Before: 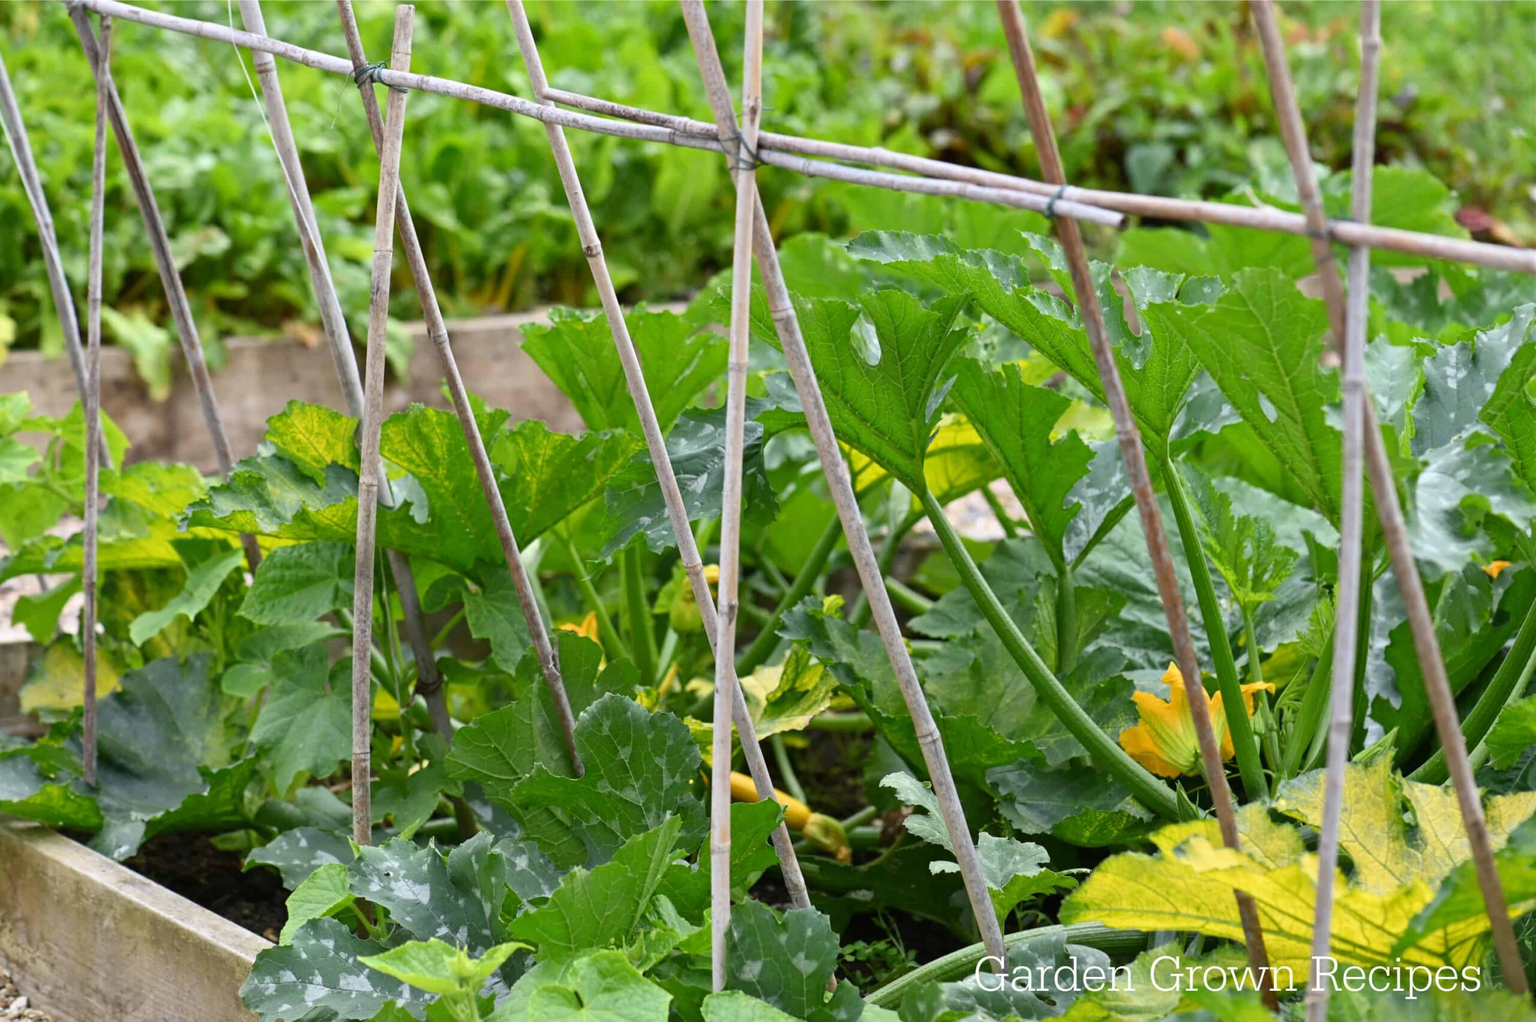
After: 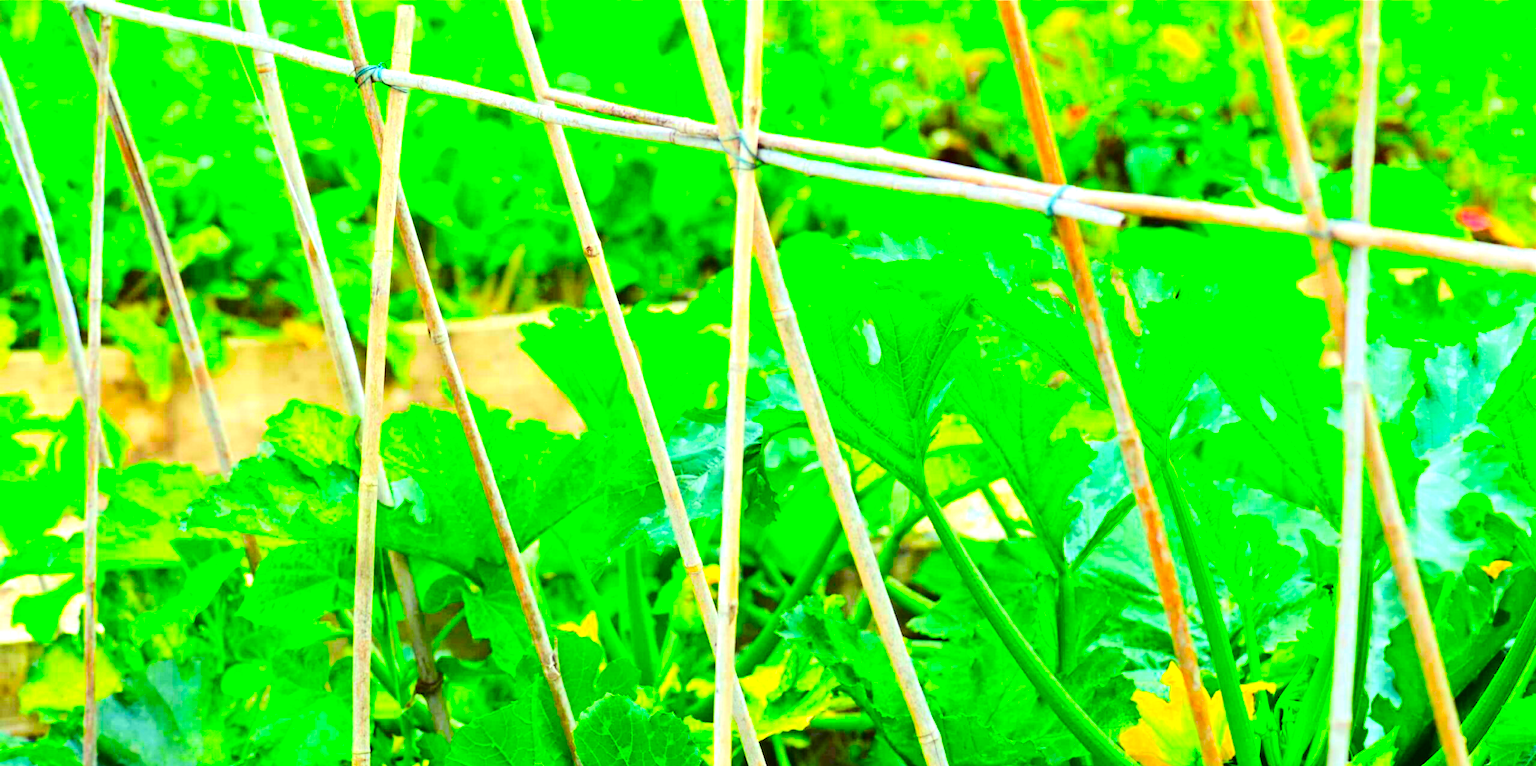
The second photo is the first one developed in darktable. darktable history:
color correction: highlights a* -10.76, highlights b* 9.96, saturation 1.71
exposure: exposure 0.217 EV, compensate exposure bias true, compensate highlight preservation false
tone equalizer: -7 EV 0.151 EV, -6 EV 0.589 EV, -5 EV 1.18 EV, -4 EV 1.34 EV, -3 EV 1.15 EV, -2 EV 0.6 EV, -1 EV 0.157 EV, edges refinement/feathering 500, mask exposure compensation -1.57 EV, preserve details no
crop: bottom 24.986%
color balance rgb: shadows lift › hue 86.64°, linear chroma grading › global chroma 9.846%, perceptual saturation grading › global saturation 29.549%, perceptual brilliance grading › global brilliance 9.756%, perceptual brilliance grading › shadows 14.797%, global vibrance 20%
